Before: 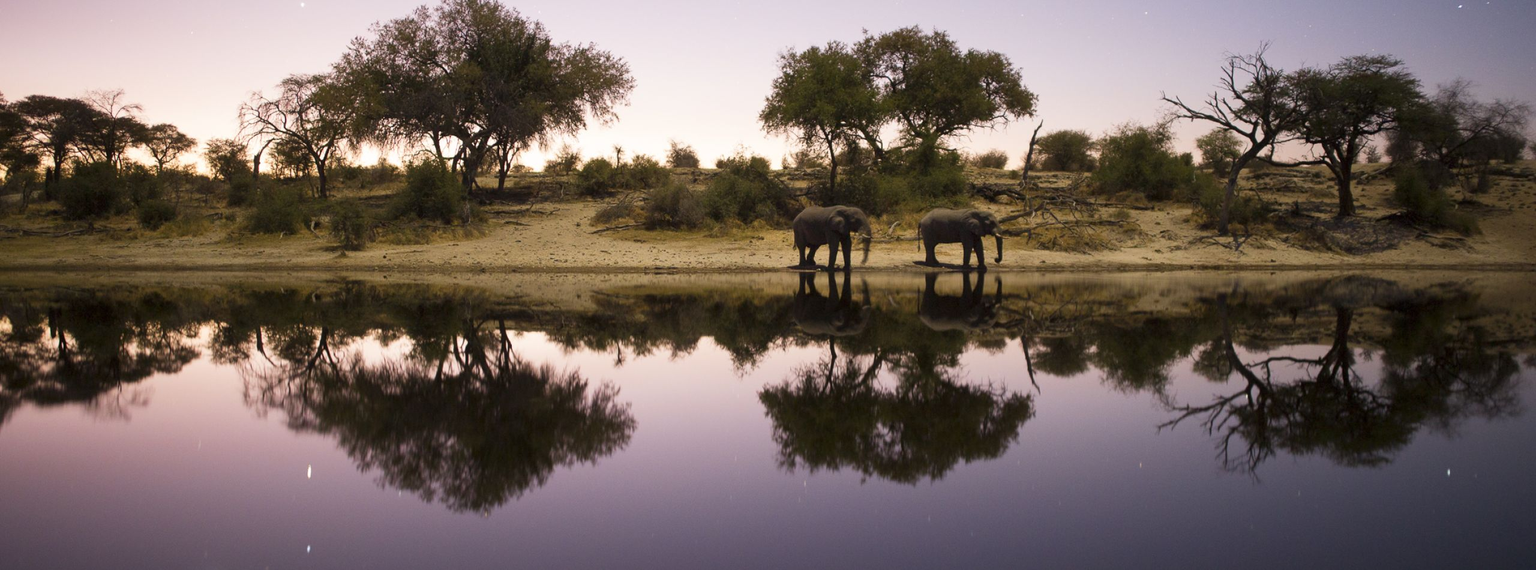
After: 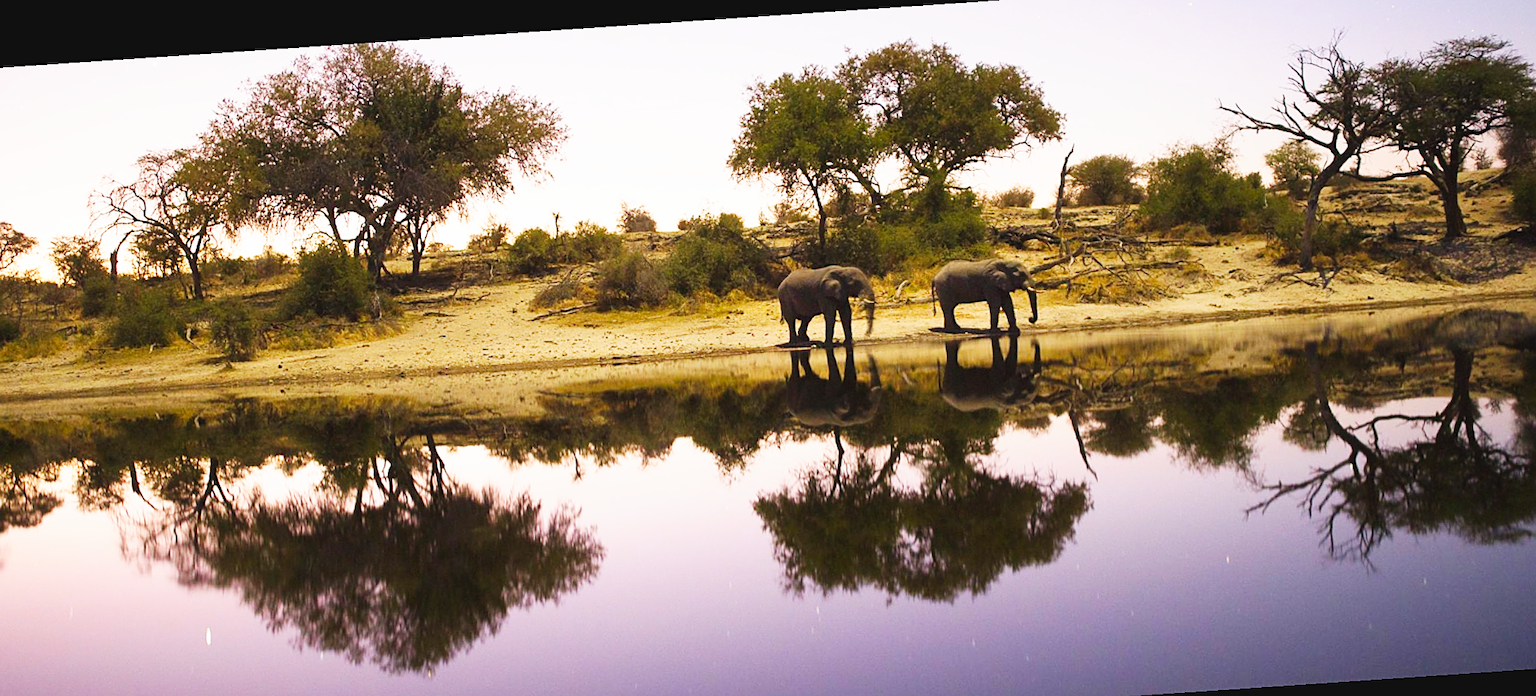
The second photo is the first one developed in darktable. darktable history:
base curve: curves: ch0 [(0, 0) (0.007, 0.004) (0.027, 0.03) (0.046, 0.07) (0.207, 0.54) (0.442, 0.872) (0.673, 0.972) (1, 1)], preserve colors none
crop: left 11.225%, top 5.381%, right 9.565%, bottom 10.314%
sharpen: on, module defaults
lowpass: radius 0.1, contrast 0.85, saturation 1.1, unbound 0
rotate and perspective: rotation -4.2°, shear 0.006, automatic cropping off
